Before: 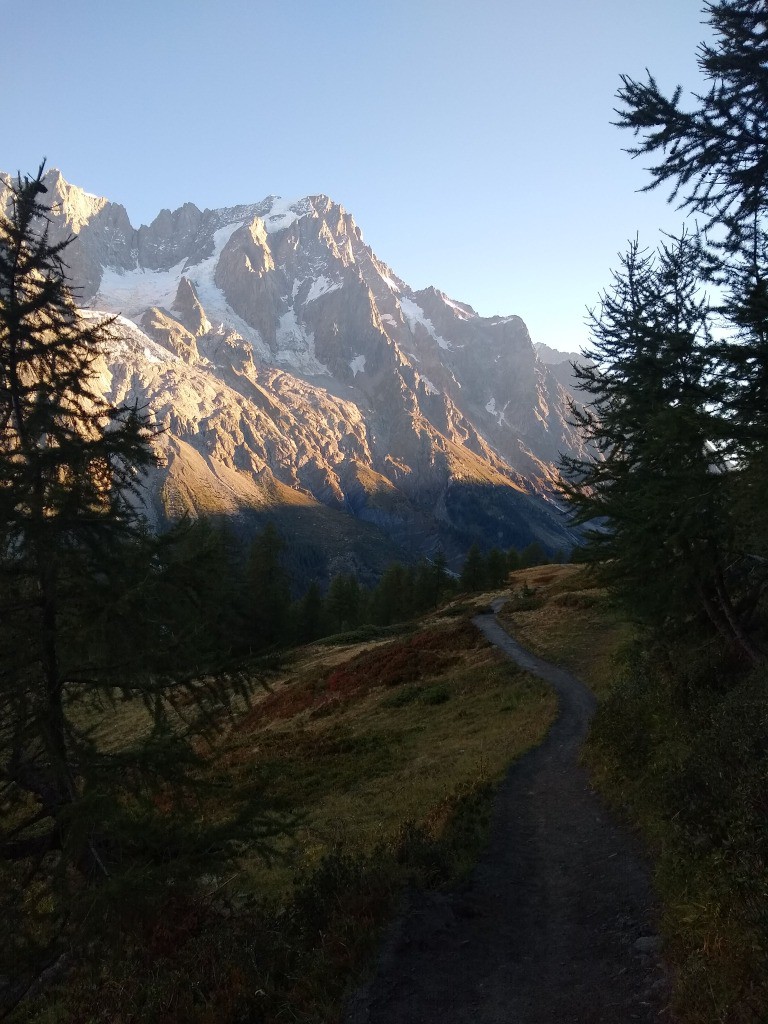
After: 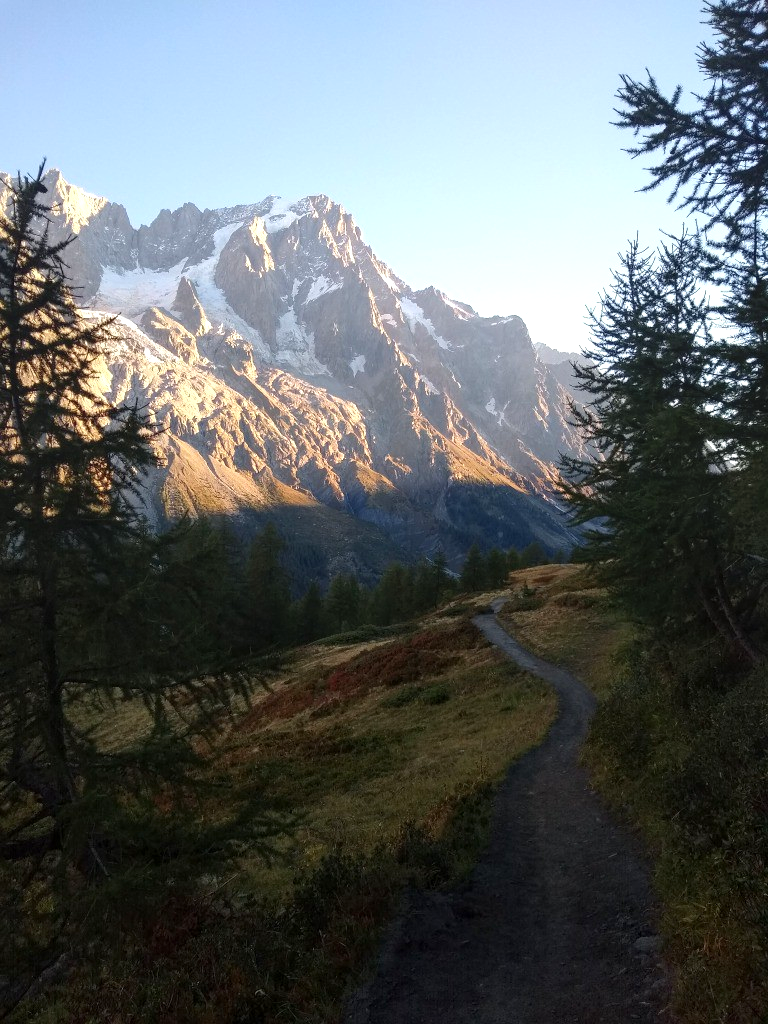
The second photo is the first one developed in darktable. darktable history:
local contrast: detail 110%
exposure: black level correction 0.001, exposure 0.498 EV, compensate exposure bias true, compensate highlight preservation false
